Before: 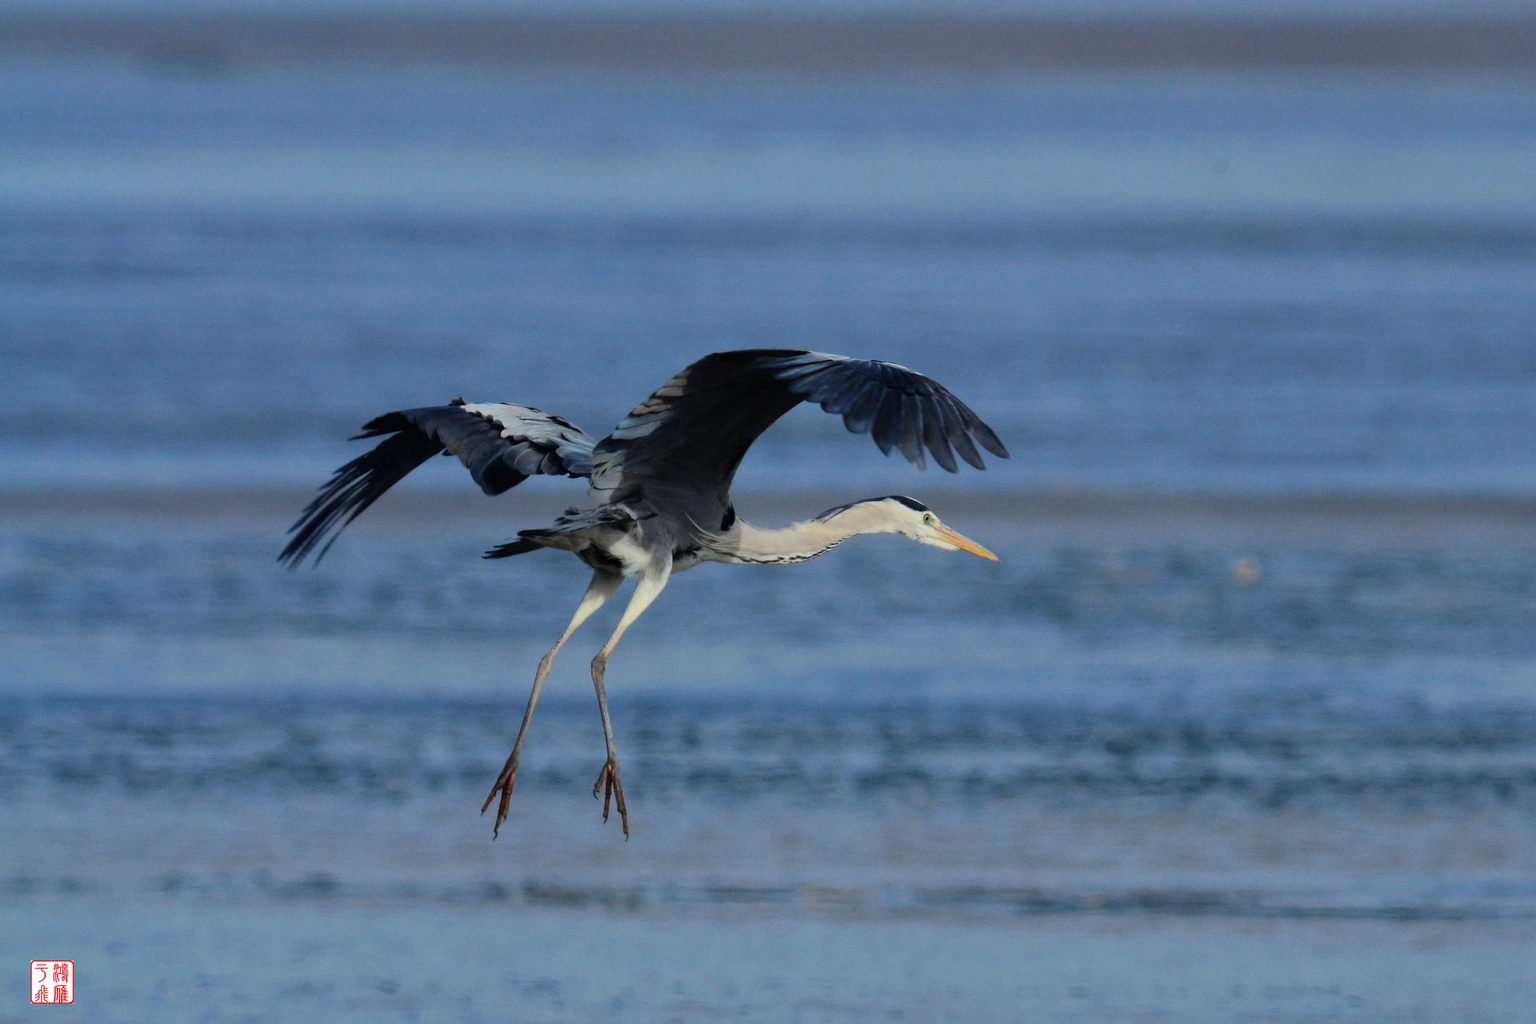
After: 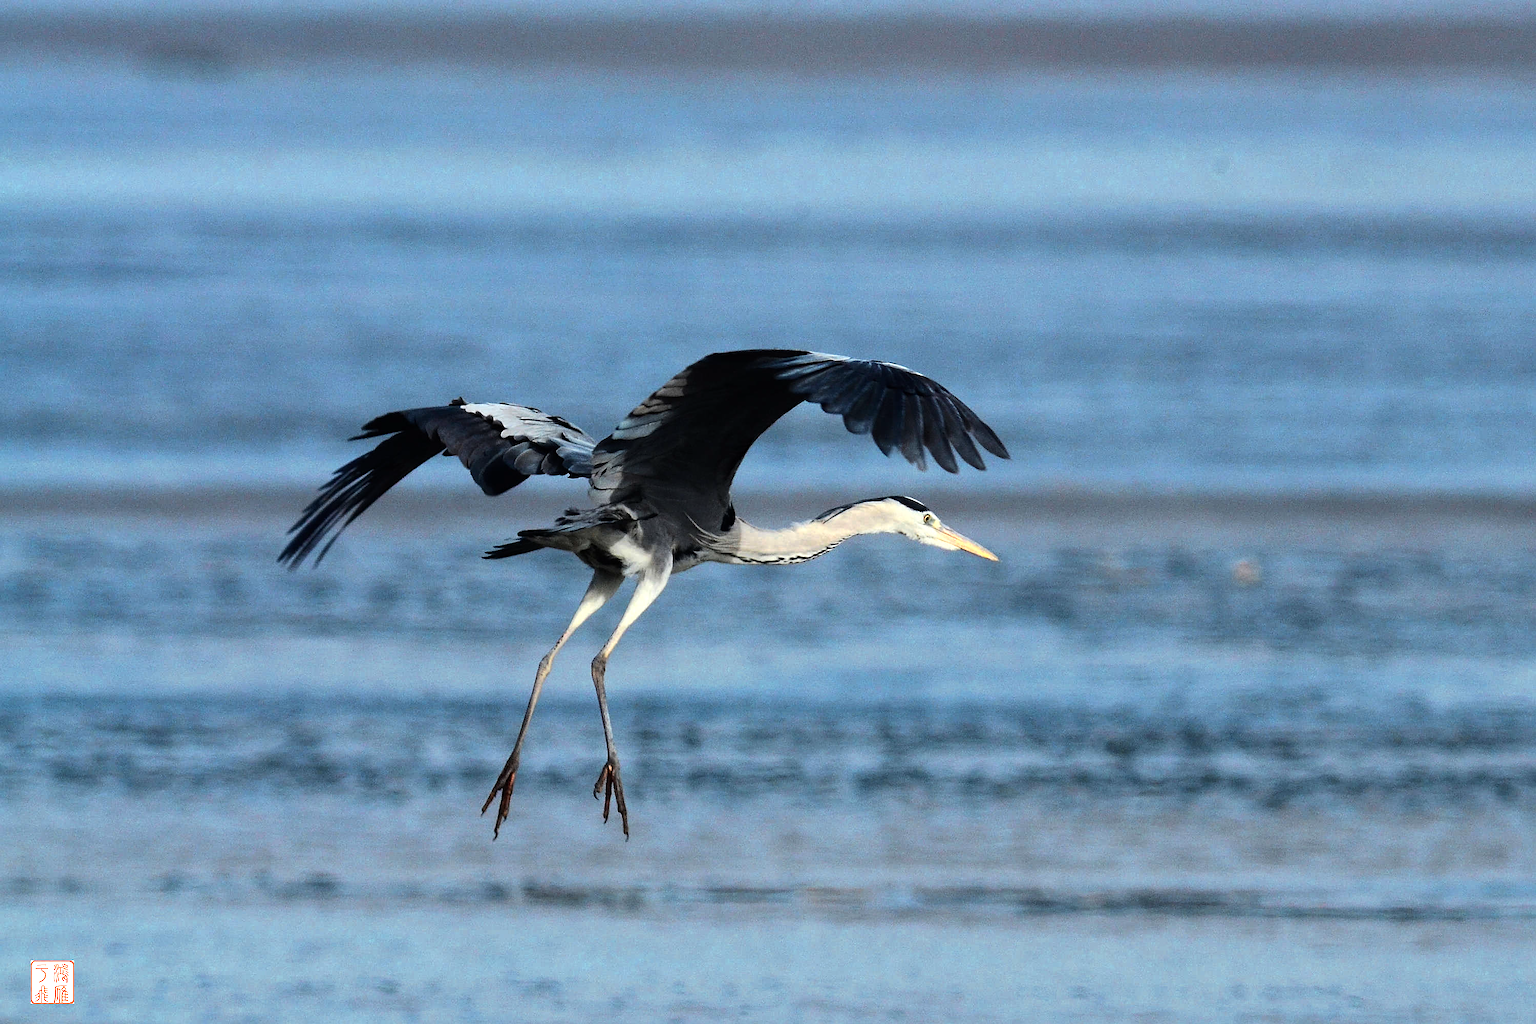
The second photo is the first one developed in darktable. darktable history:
tone equalizer: -8 EV -0.75 EV, -7 EV -0.7 EV, -6 EV -0.6 EV, -5 EV -0.4 EV, -3 EV 0.4 EV, -2 EV 0.6 EV, -1 EV 0.7 EV, +0 EV 0.75 EV, edges refinement/feathering 500, mask exposure compensation -1.57 EV, preserve details no
sharpen: on, module defaults
color zones: curves: ch0 [(0.018, 0.548) (0.197, 0.654) (0.425, 0.447) (0.605, 0.658) (0.732, 0.579)]; ch1 [(0.105, 0.531) (0.224, 0.531) (0.386, 0.39) (0.618, 0.456) (0.732, 0.456) (0.956, 0.421)]; ch2 [(0.039, 0.583) (0.215, 0.465) (0.399, 0.544) (0.465, 0.548) (0.614, 0.447) (0.724, 0.43) (0.882, 0.623) (0.956, 0.632)]
